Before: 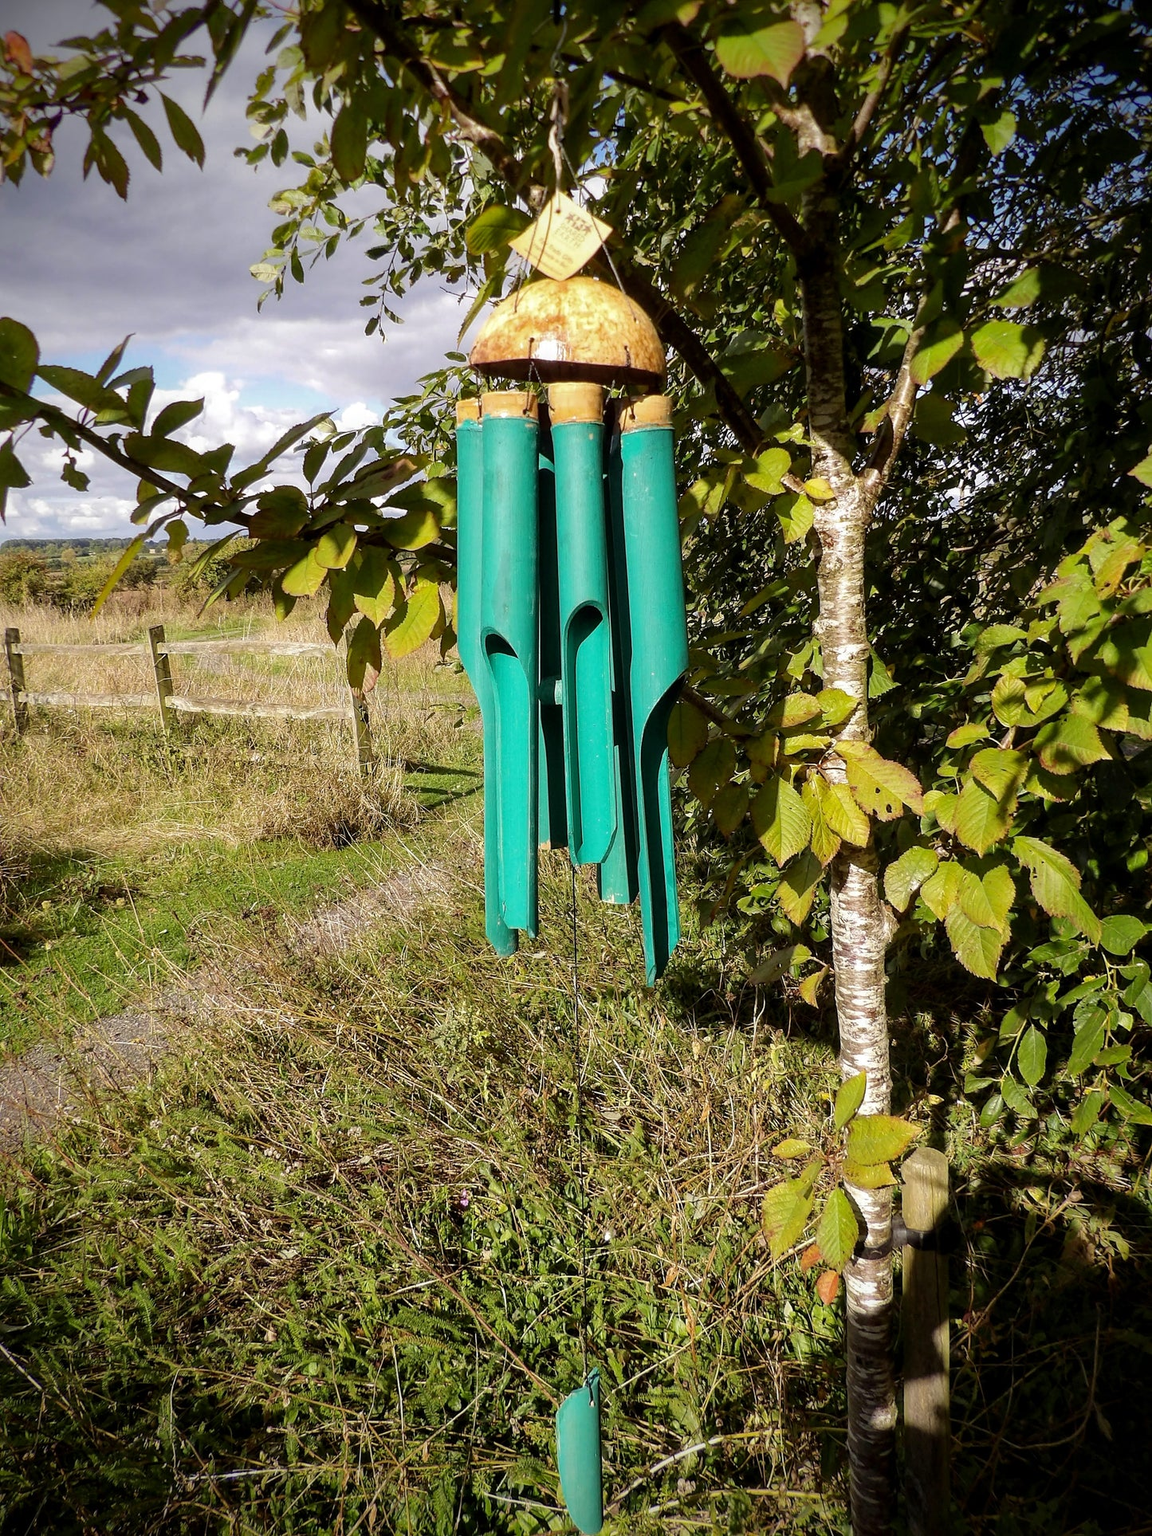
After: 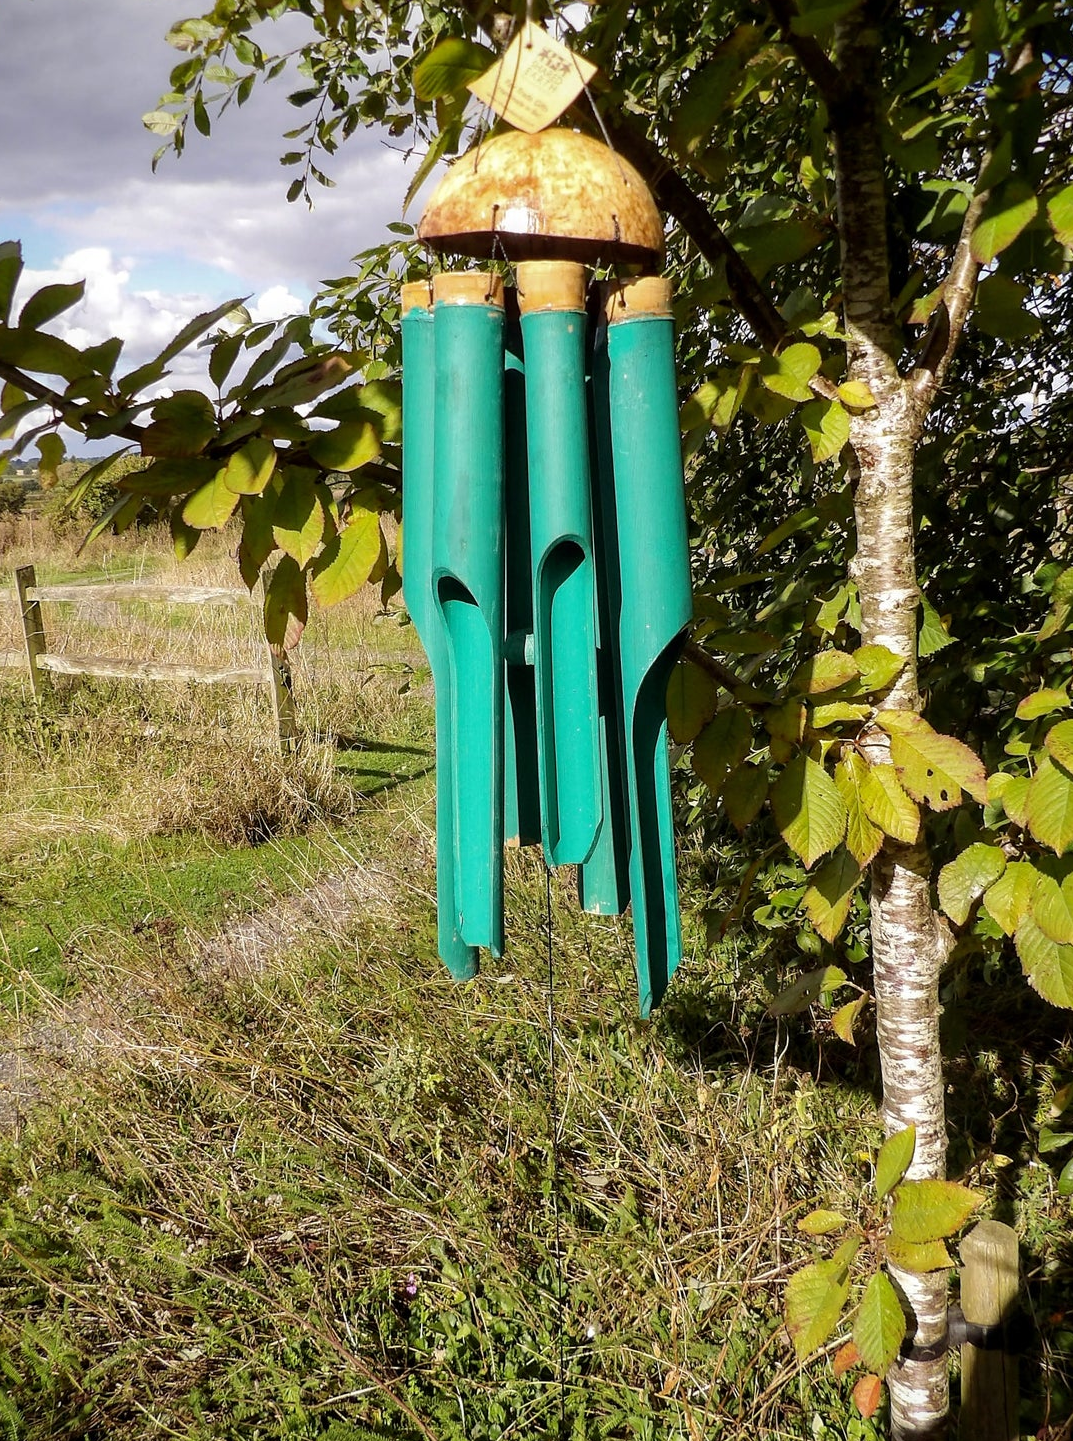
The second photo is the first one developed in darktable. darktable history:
crop and rotate: left 11.887%, top 11.379%, right 13.841%, bottom 13.8%
